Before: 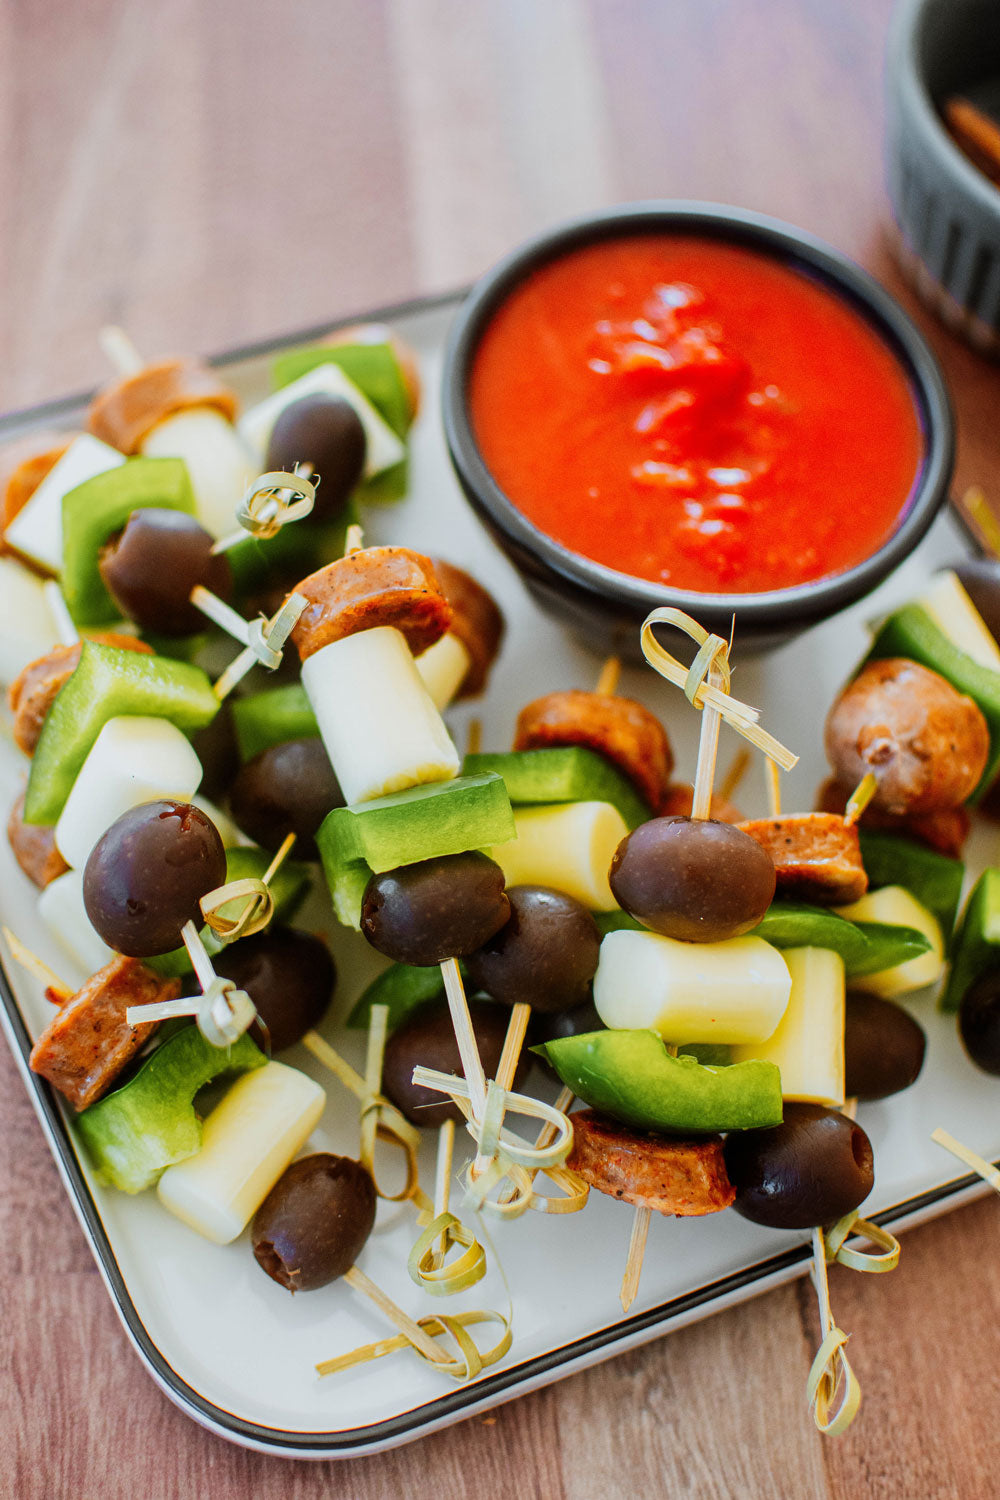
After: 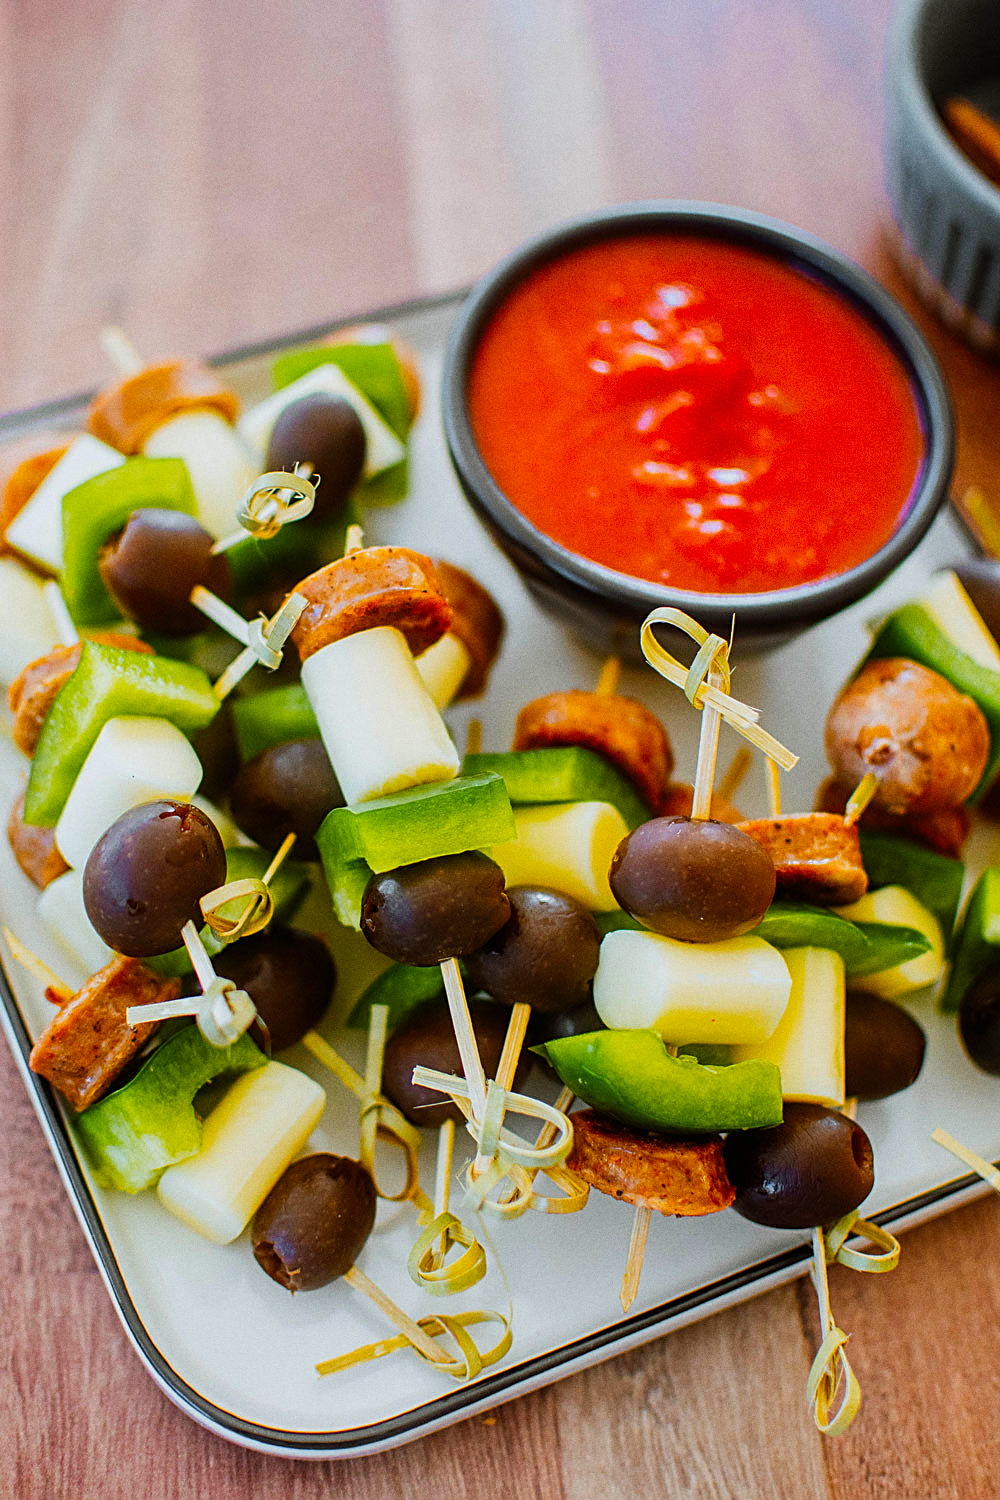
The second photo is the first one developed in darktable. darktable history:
sharpen: on, module defaults
color balance rgb: perceptual saturation grading › global saturation 30%, global vibrance 10%
grain: coarseness 0.09 ISO
